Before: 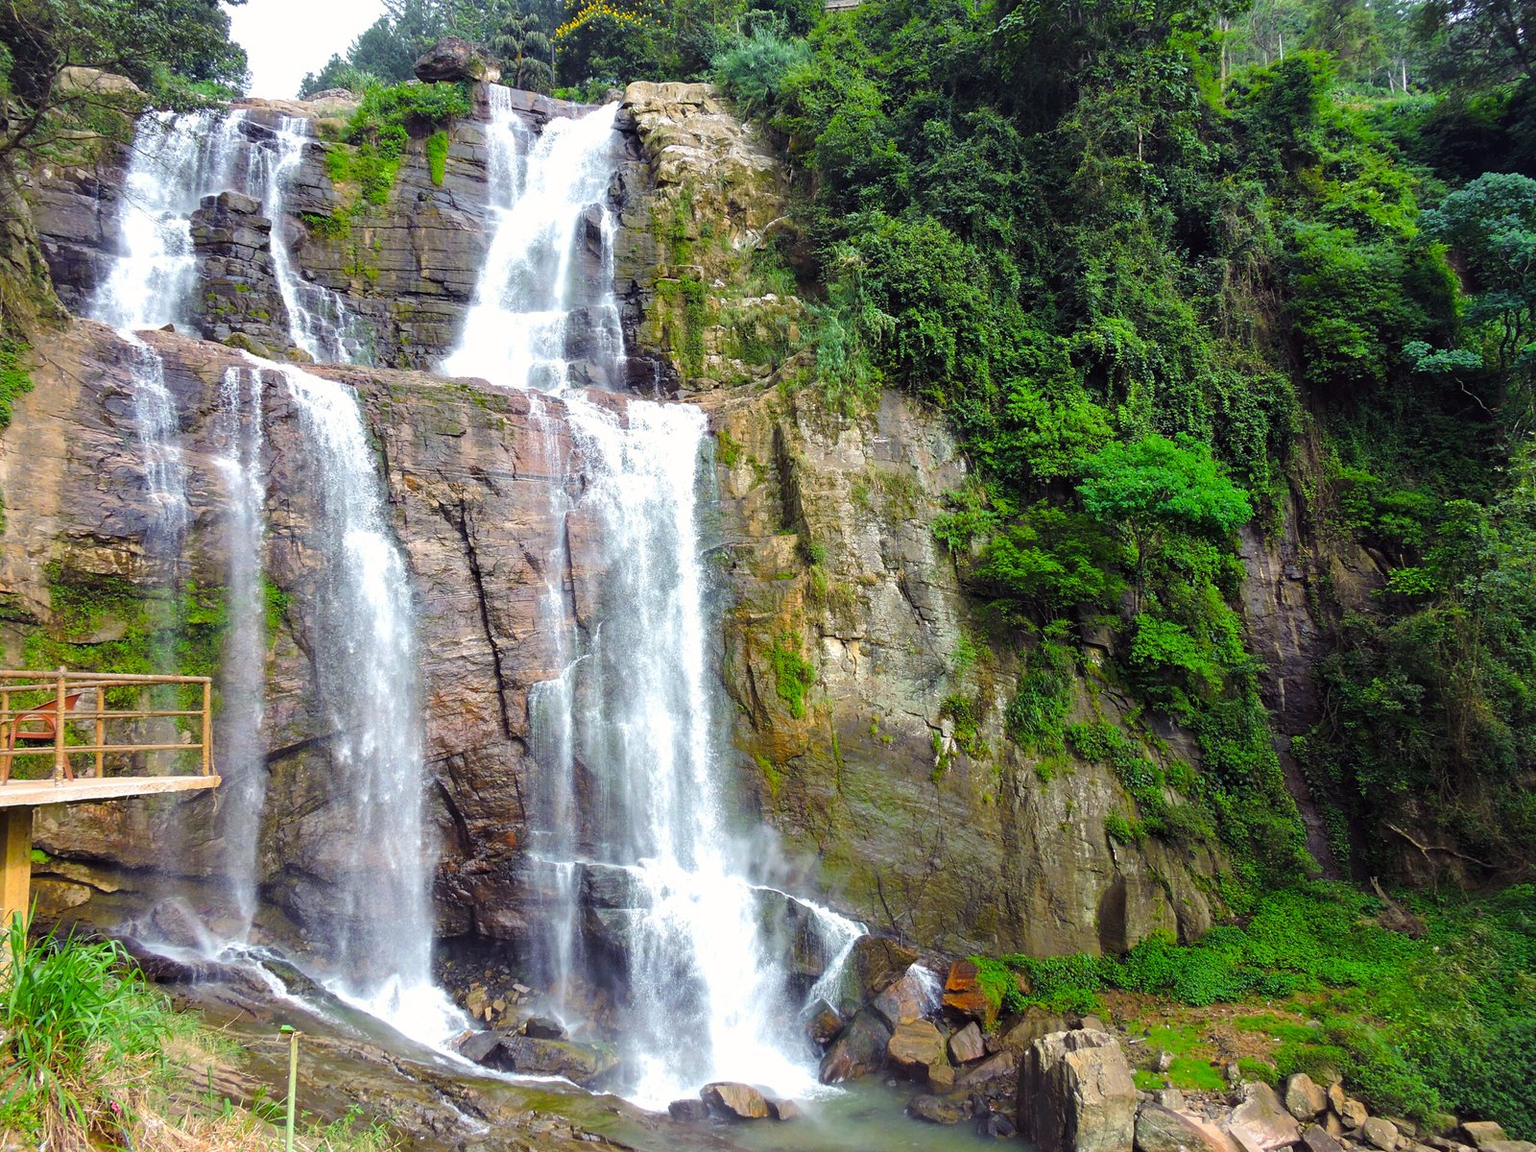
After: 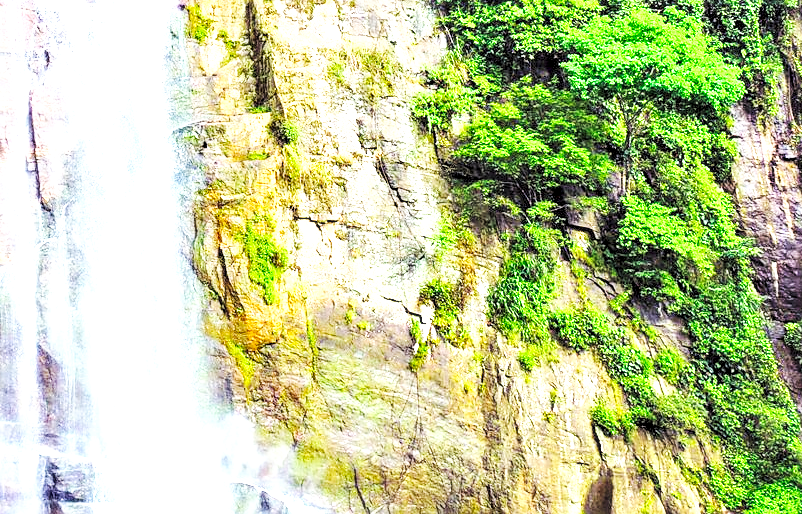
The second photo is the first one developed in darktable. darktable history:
exposure: black level correction 0, exposure 1.49 EV, compensate exposure bias true, compensate highlight preservation false
contrast brightness saturation: contrast 0.1, brightness 0.318, saturation 0.143
crop: left 35.007%, top 37.05%, right 14.851%, bottom 20.111%
base curve: curves: ch0 [(0, 0) (0.032, 0.025) (0.121, 0.166) (0.206, 0.329) (0.605, 0.79) (1, 1)], preserve colors none
sharpen: on, module defaults
tone equalizer: edges refinement/feathering 500, mask exposure compensation -1.57 EV, preserve details no
contrast equalizer: octaves 7, y [[0.514, 0.573, 0.581, 0.508, 0.5, 0.5], [0.5 ×6], [0.5 ×6], [0 ×6], [0 ×6]]
local contrast: detail 150%
